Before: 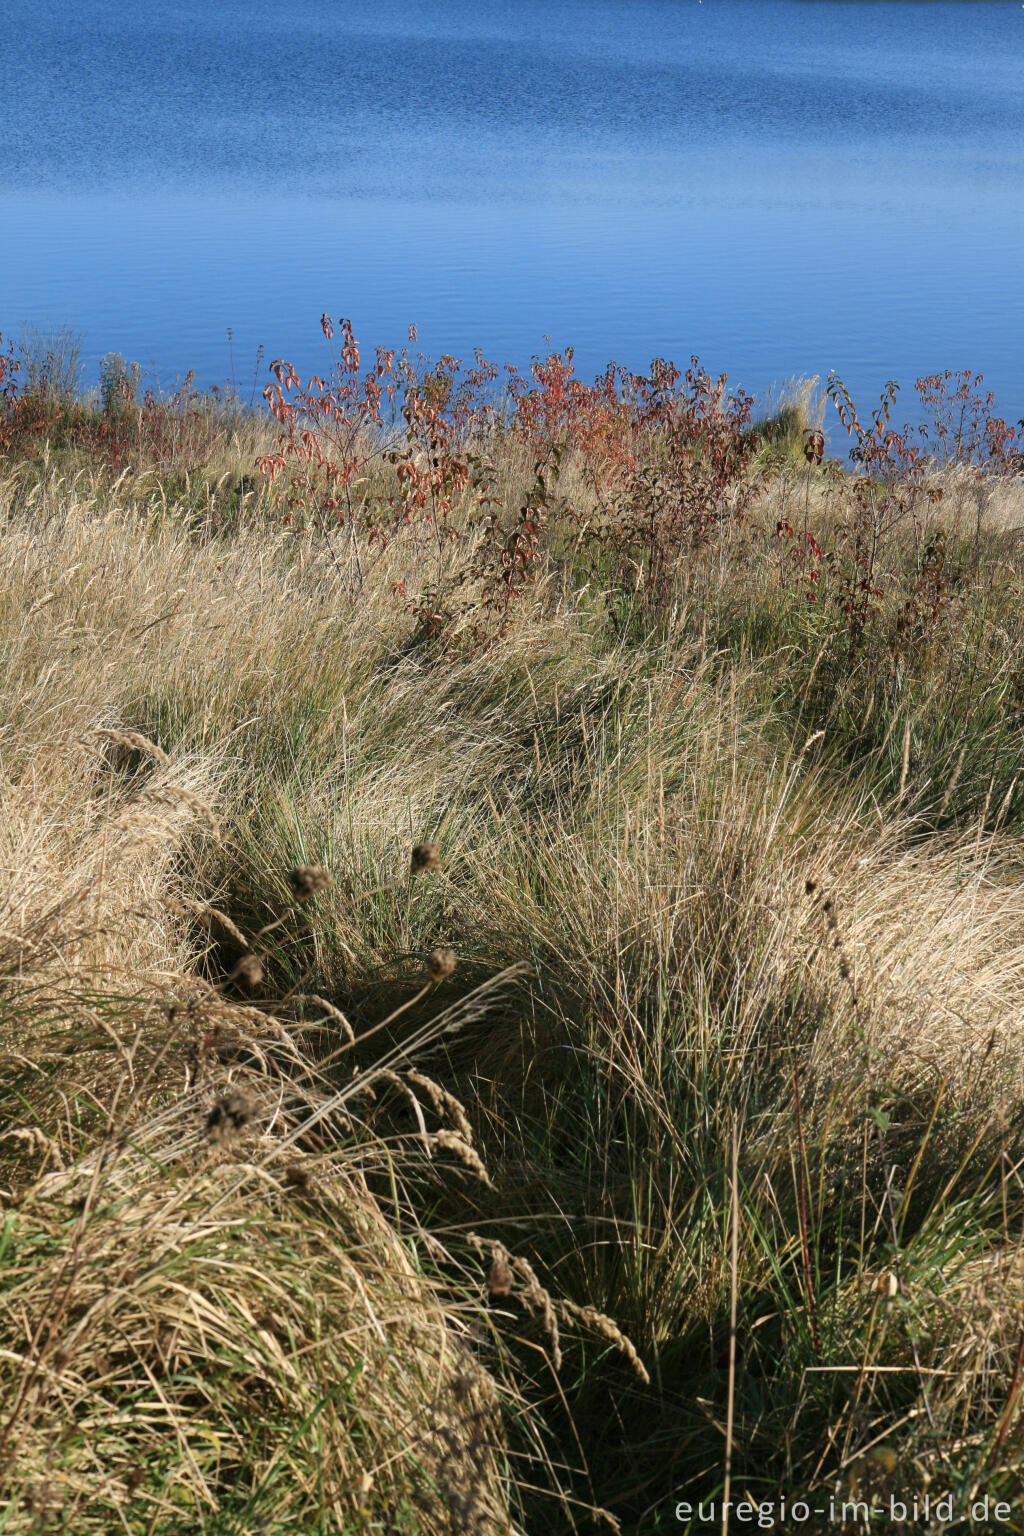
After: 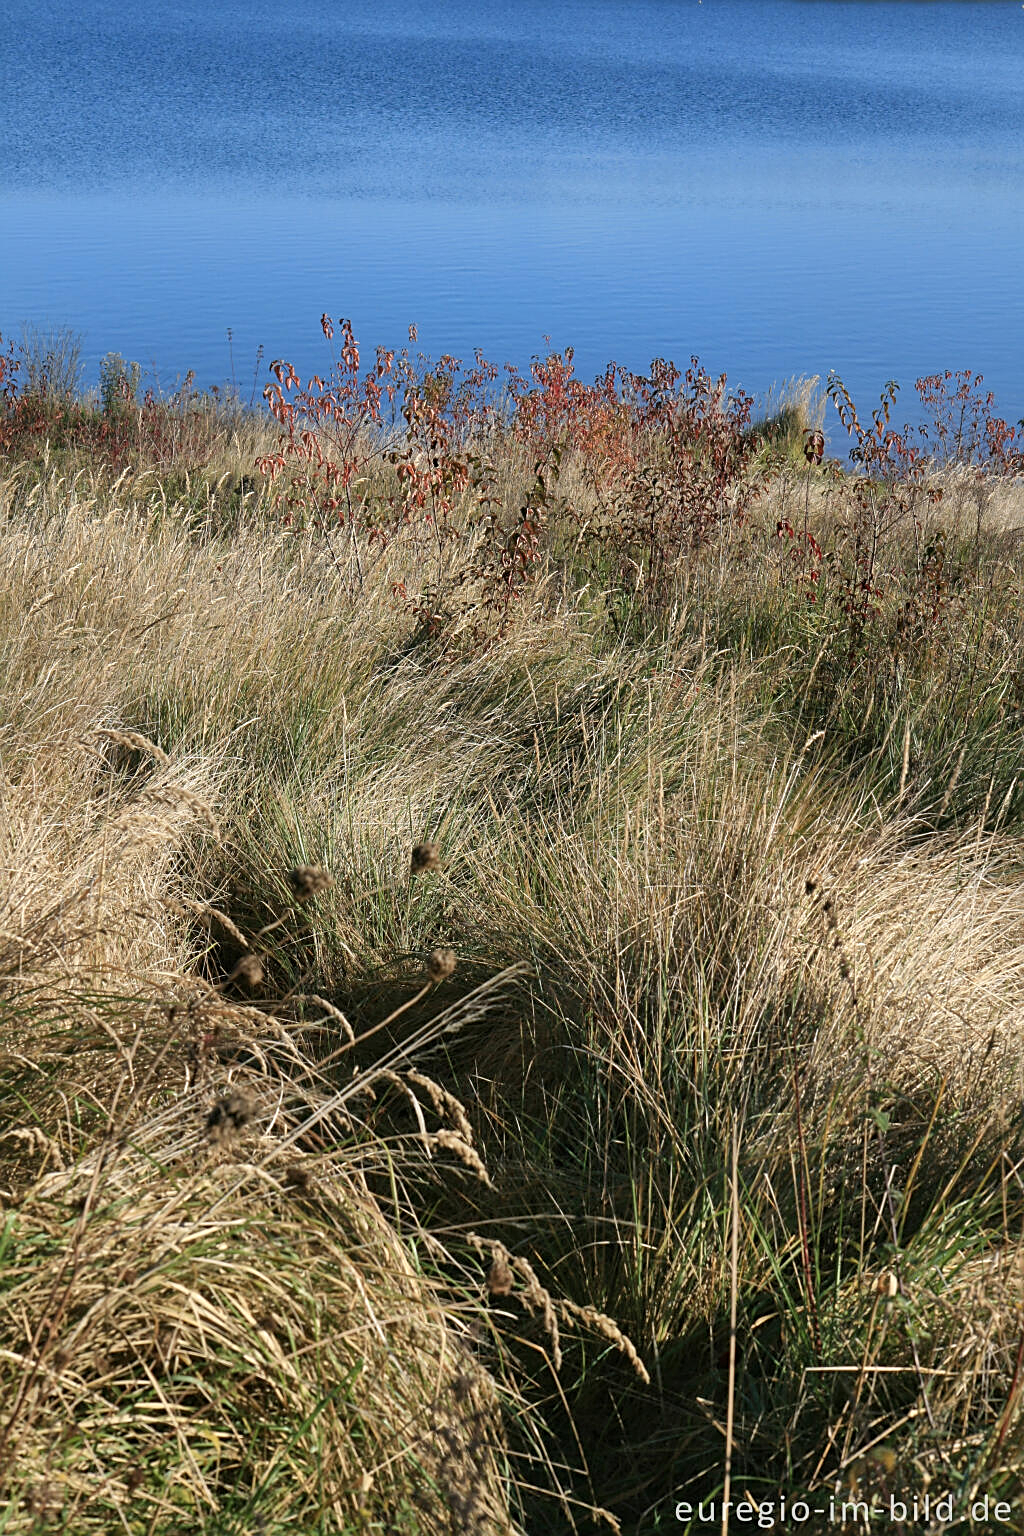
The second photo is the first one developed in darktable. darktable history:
shadows and highlights: shadows 39.35, highlights -55.36, low approximation 0.01, soften with gaussian
sharpen: on, module defaults
